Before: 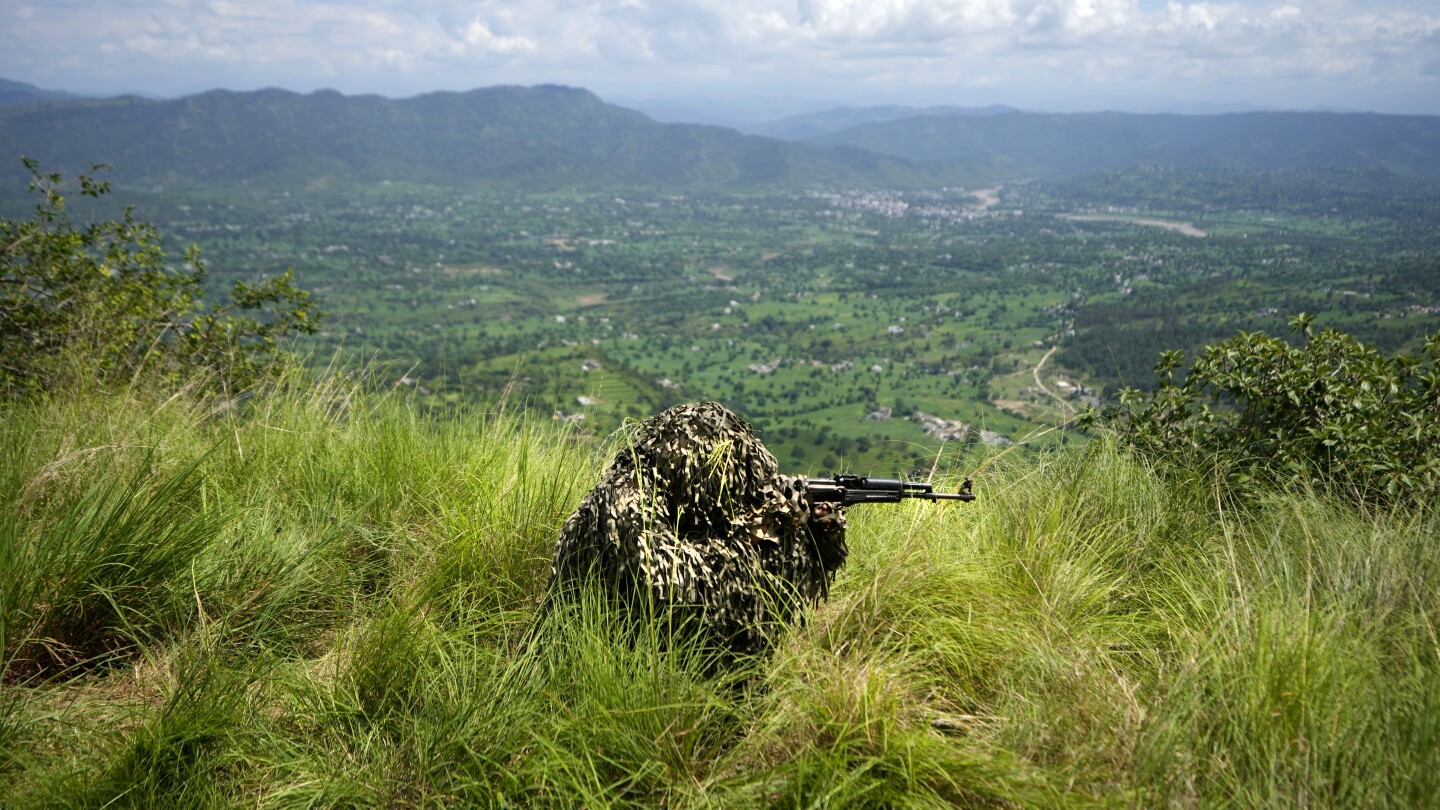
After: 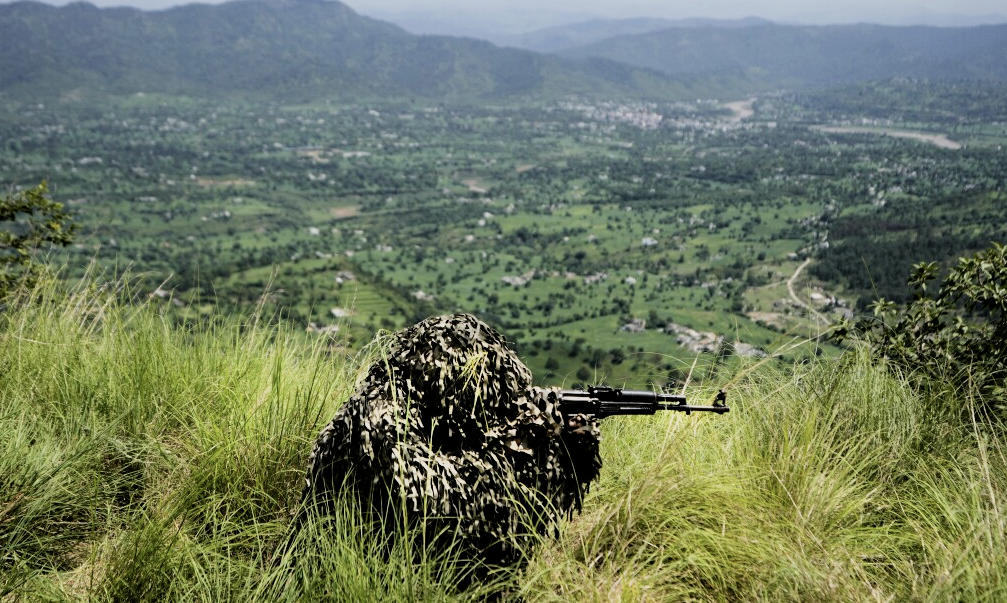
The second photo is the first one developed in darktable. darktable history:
filmic rgb: black relative exposure -5.07 EV, white relative exposure 3.95 EV, hardness 2.9, contrast 1.201, highlights saturation mix -29.19%
contrast brightness saturation: contrast 0.111, saturation -0.173
haze removal: compatibility mode true, adaptive false
crop and rotate: left 17.089%, top 10.969%, right 12.963%, bottom 14.467%
